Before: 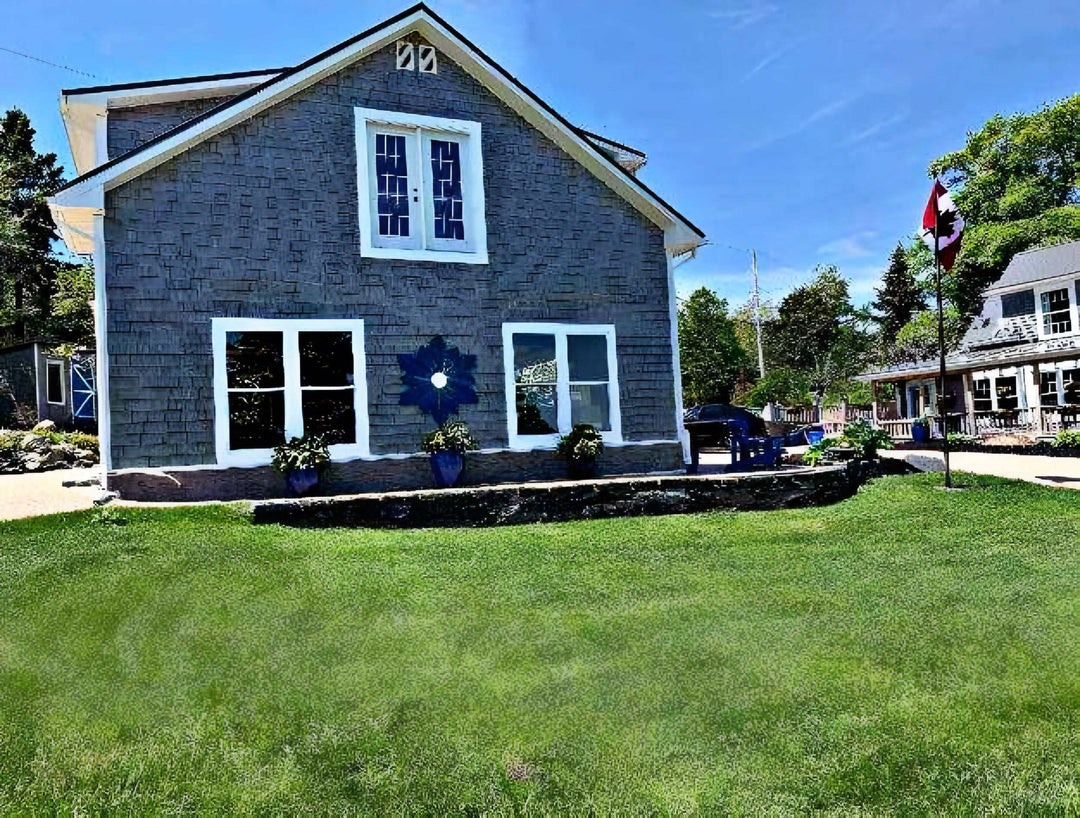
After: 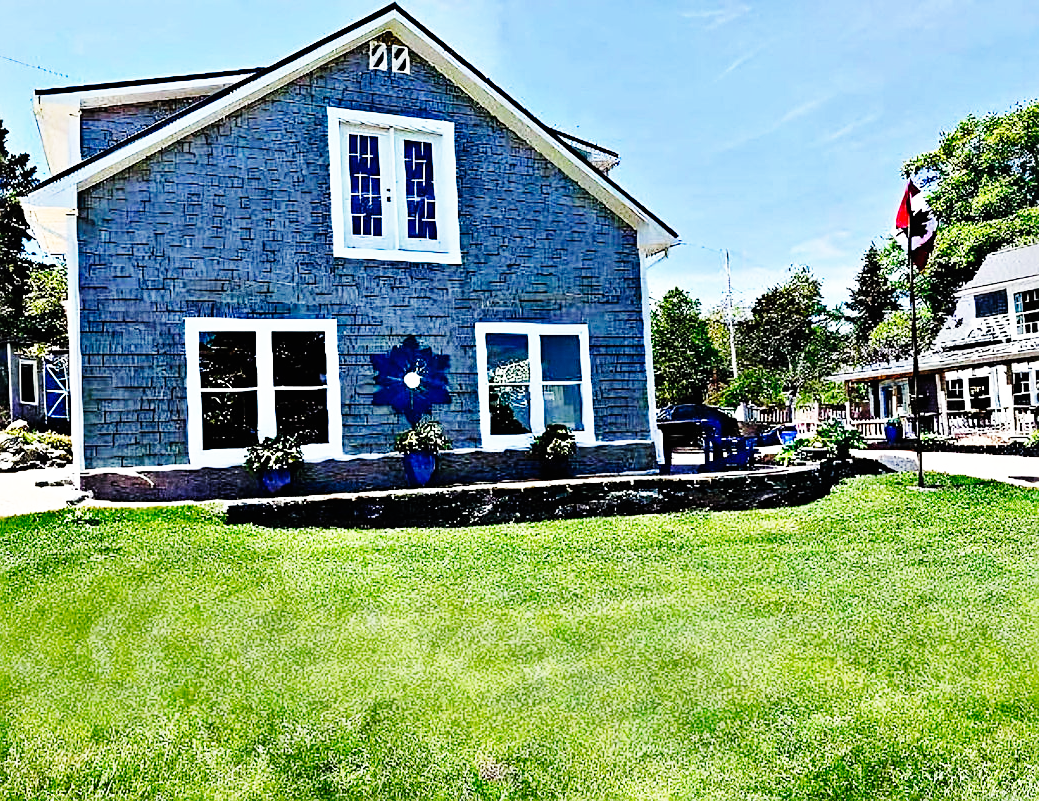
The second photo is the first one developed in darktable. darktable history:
crop and rotate: left 2.612%, right 1.144%, bottom 2.025%
base curve: curves: ch0 [(0, 0) (0, 0) (0.002, 0.001) (0.008, 0.003) (0.019, 0.011) (0.037, 0.037) (0.064, 0.11) (0.102, 0.232) (0.152, 0.379) (0.216, 0.524) (0.296, 0.665) (0.394, 0.789) (0.512, 0.881) (0.651, 0.945) (0.813, 0.986) (1, 1)], preserve colors none
shadows and highlights: shadows 25.67, highlights -25.53, highlights color adjustment 0.751%
sharpen: on, module defaults
